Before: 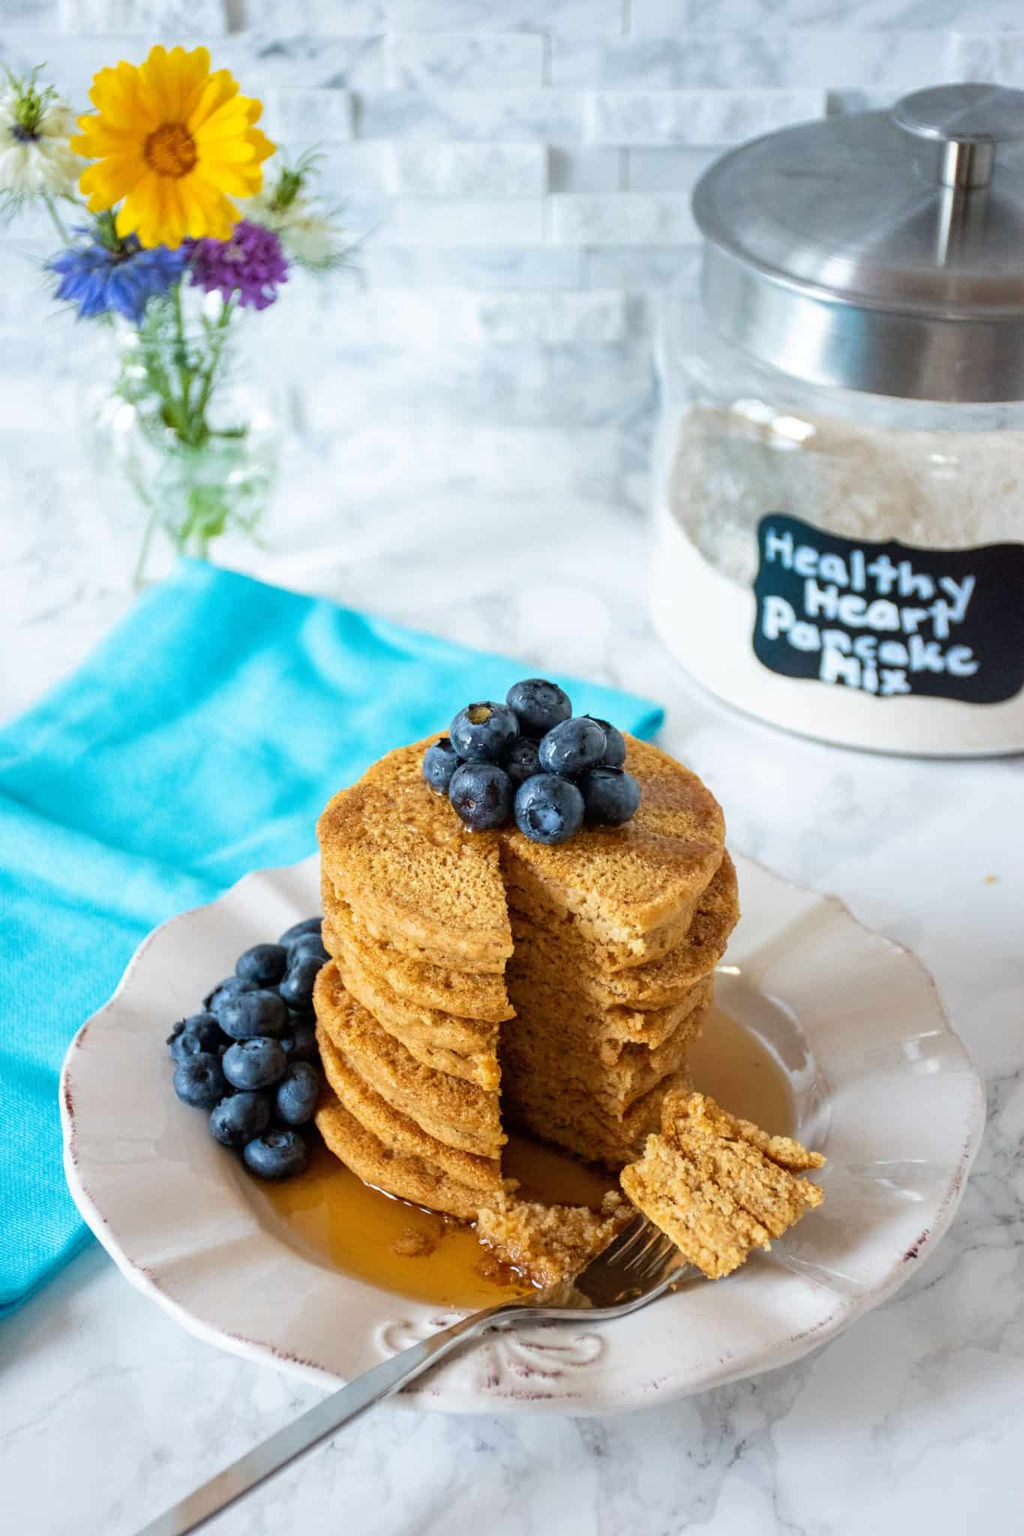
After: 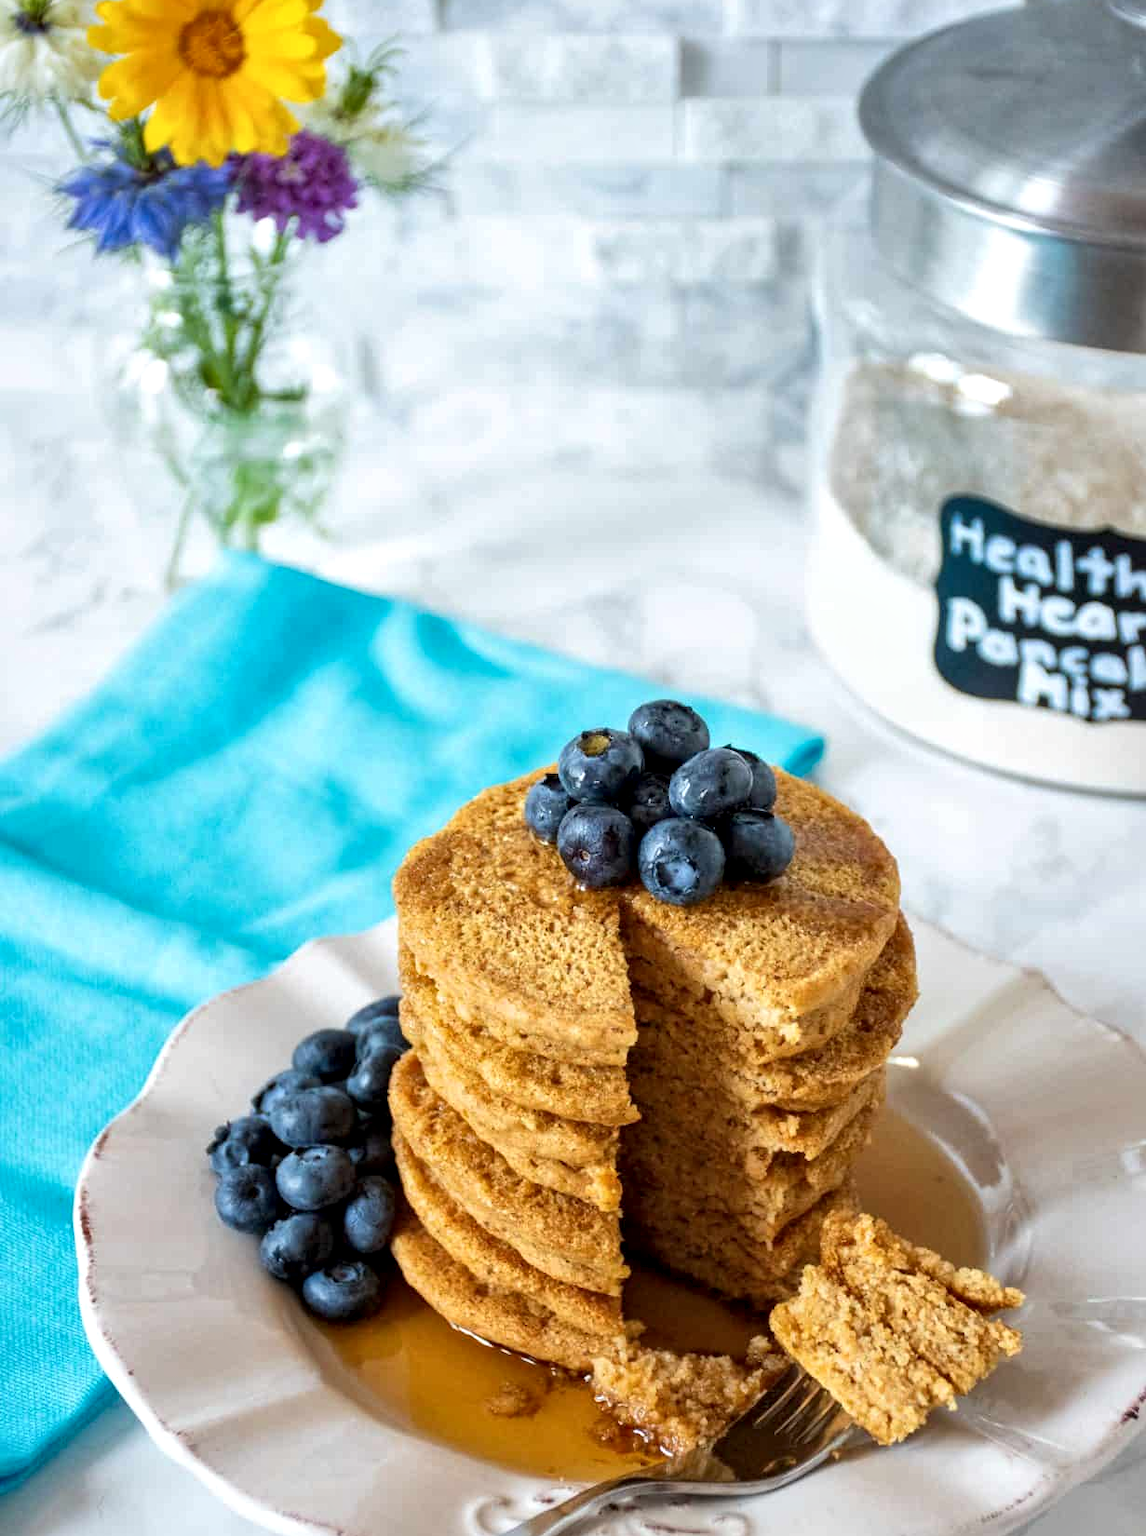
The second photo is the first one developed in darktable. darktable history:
contrast equalizer: octaves 7, y [[0.515 ×6], [0.507 ×6], [0.425 ×6], [0 ×6], [0 ×6]]
crop: top 7.488%, right 9.719%, bottom 11.922%
local contrast: mode bilateral grid, contrast 20, coarseness 50, detail 132%, midtone range 0.2
